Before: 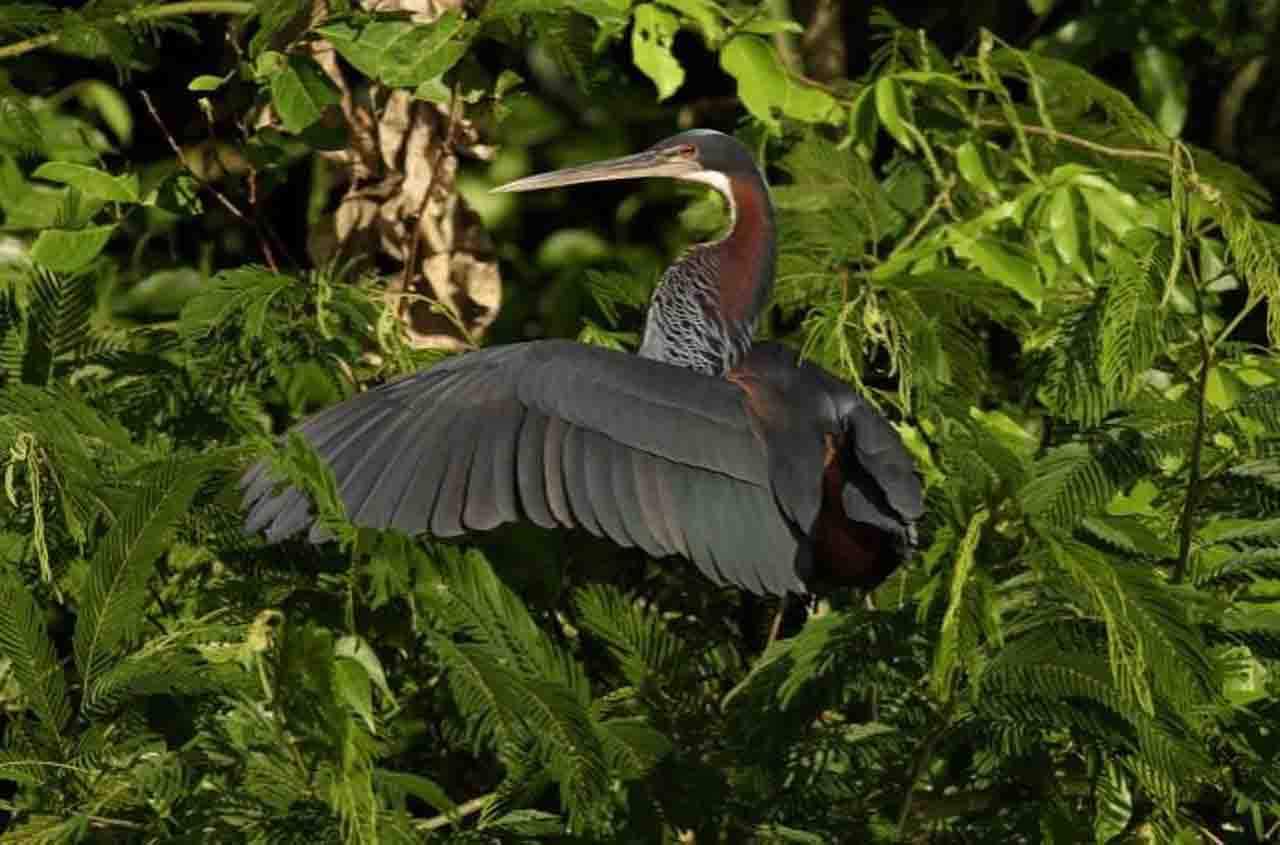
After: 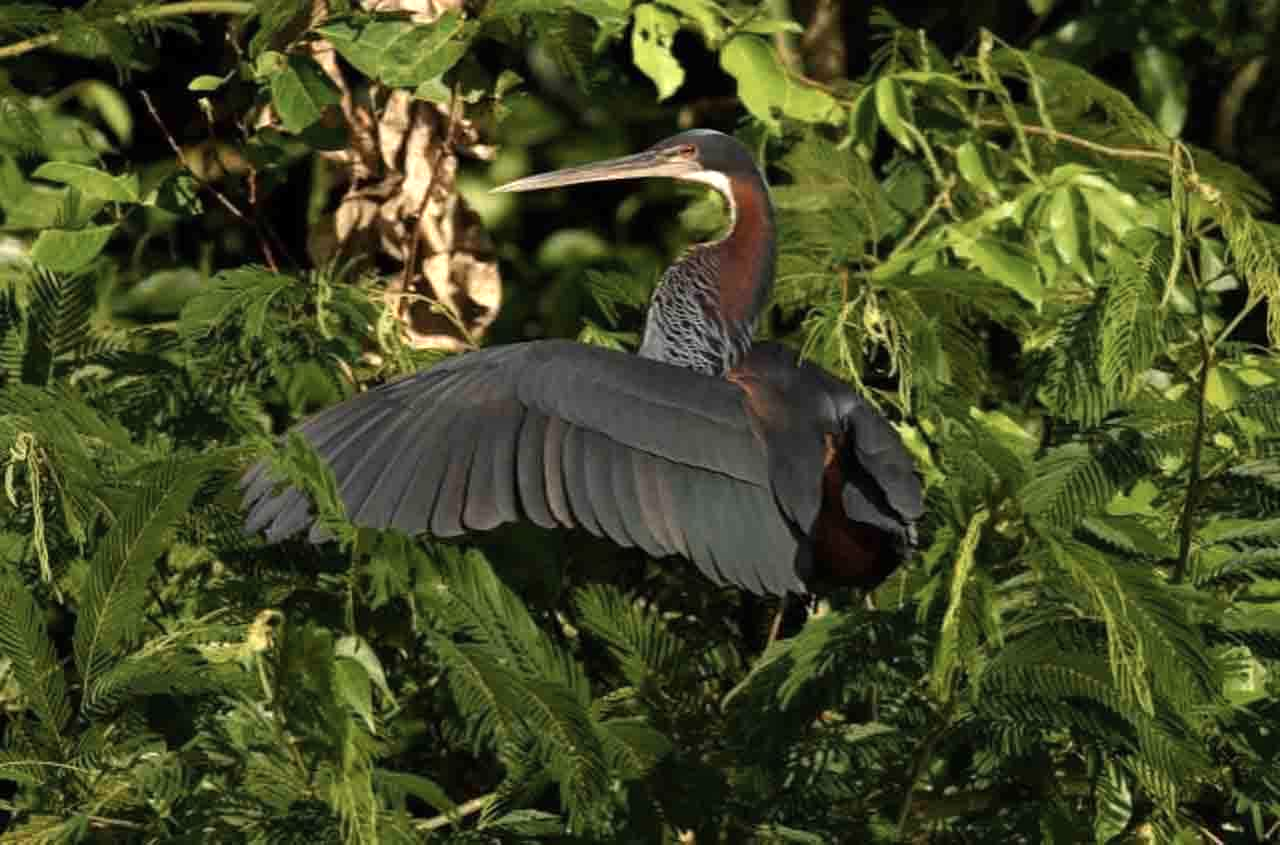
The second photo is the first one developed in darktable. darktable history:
exposure: compensate highlight preservation false
color zones: curves: ch0 [(0.018, 0.548) (0.197, 0.654) (0.425, 0.447) (0.605, 0.658) (0.732, 0.579)]; ch1 [(0.105, 0.531) (0.224, 0.531) (0.386, 0.39) (0.618, 0.456) (0.732, 0.456) (0.956, 0.421)]; ch2 [(0.039, 0.583) (0.215, 0.465) (0.399, 0.544) (0.465, 0.548) (0.614, 0.447) (0.724, 0.43) (0.882, 0.623) (0.956, 0.632)]
